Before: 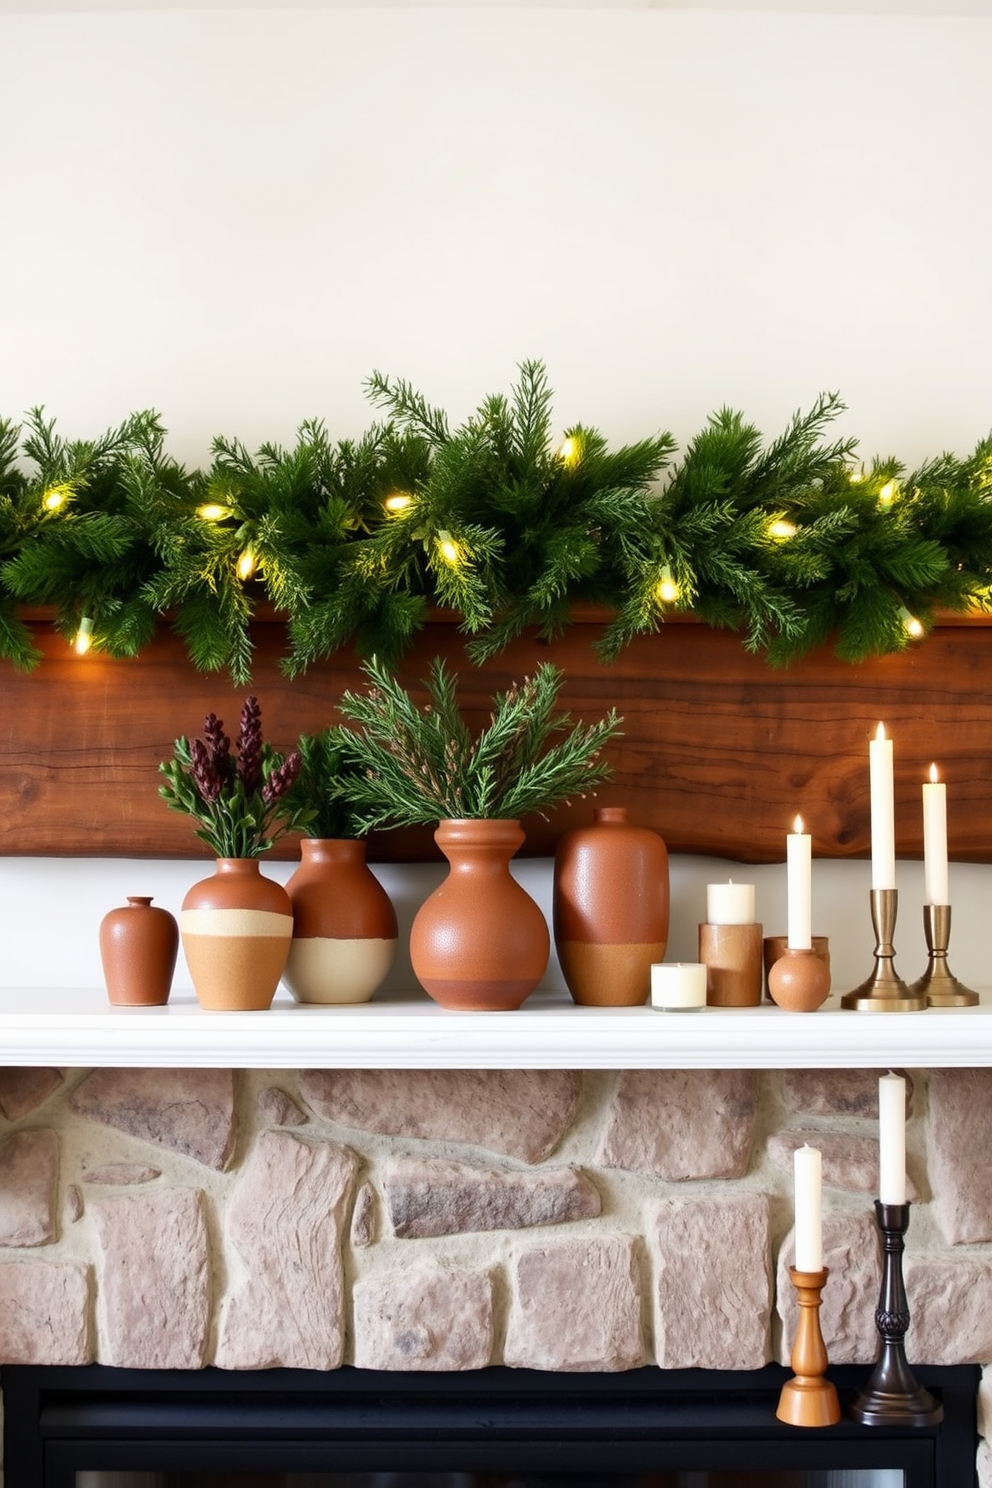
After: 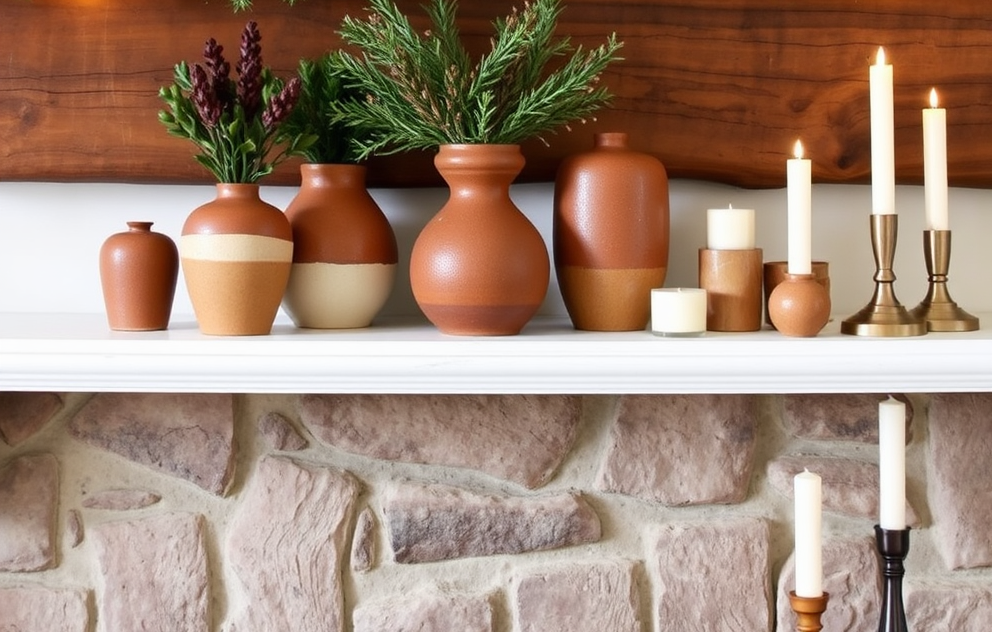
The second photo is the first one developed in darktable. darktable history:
crop: top 45.376%, bottom 12.116%
